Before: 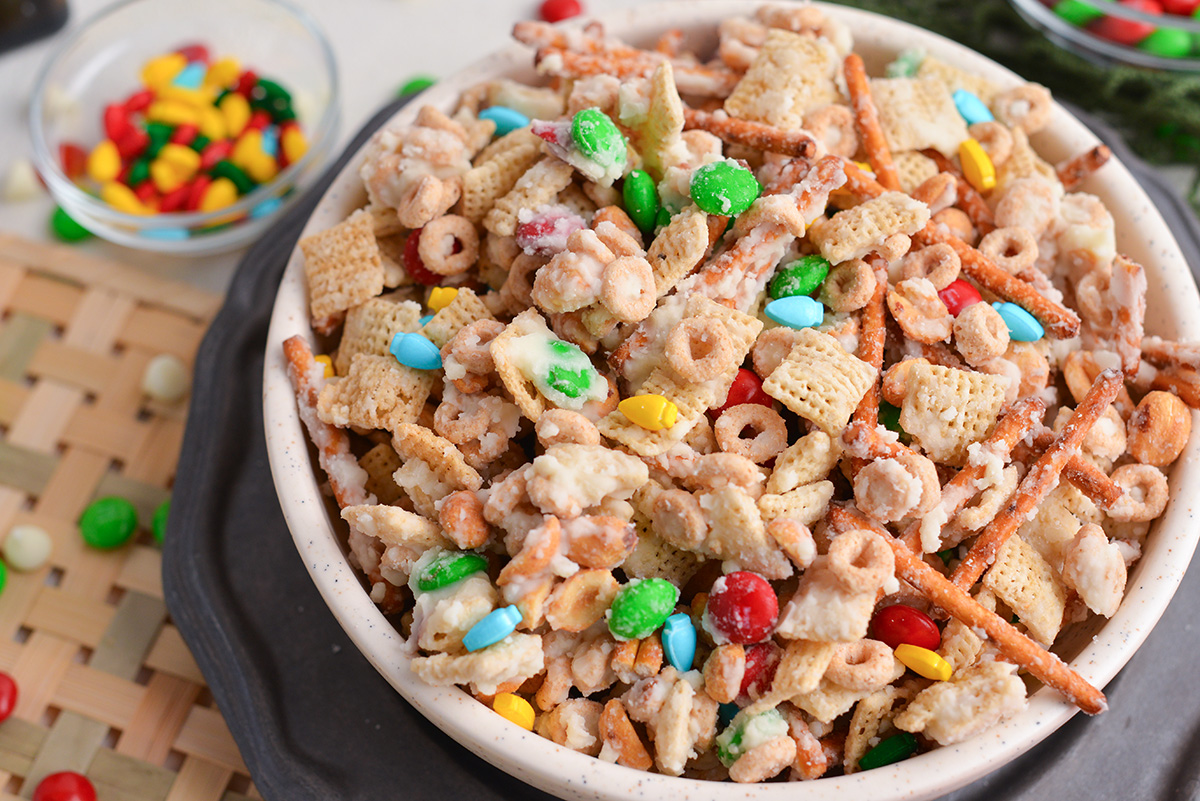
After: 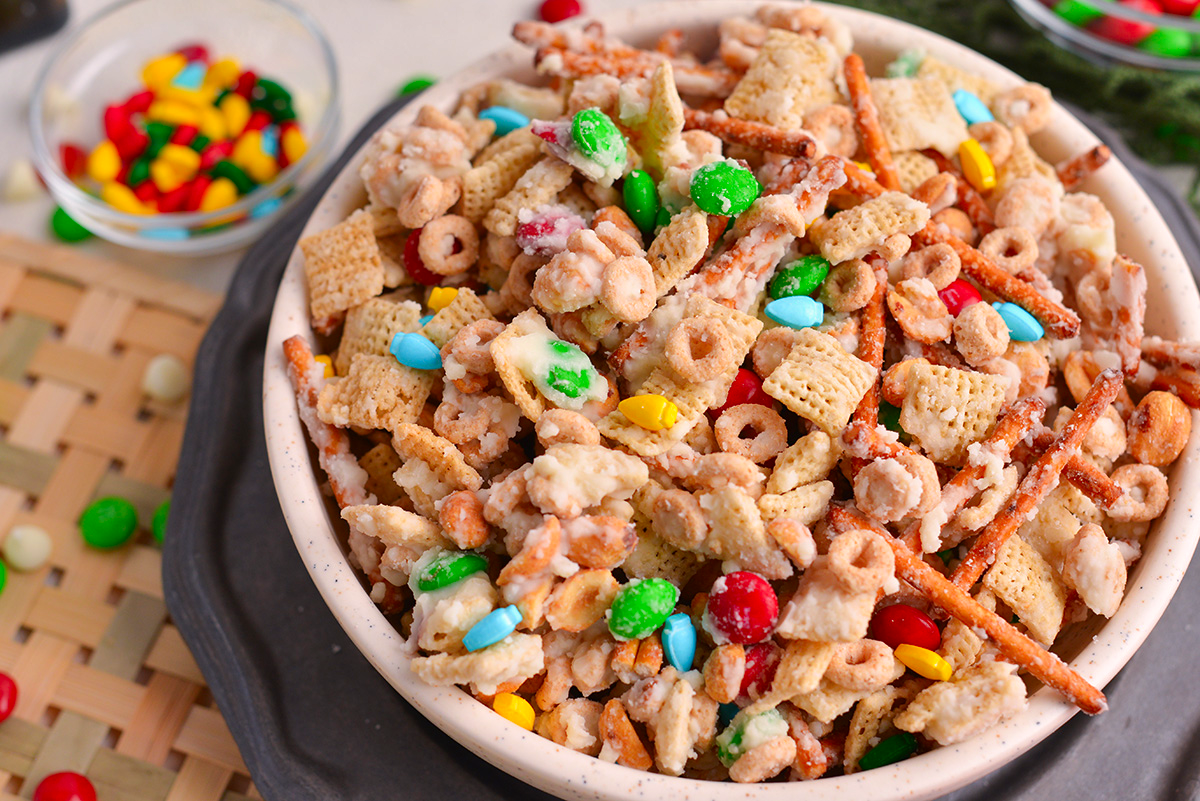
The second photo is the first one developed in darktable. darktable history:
color correction: highlights a* 3.43, highlights b* 2.24, saturation 1.17
shadows and highlights: soften with gaussian
